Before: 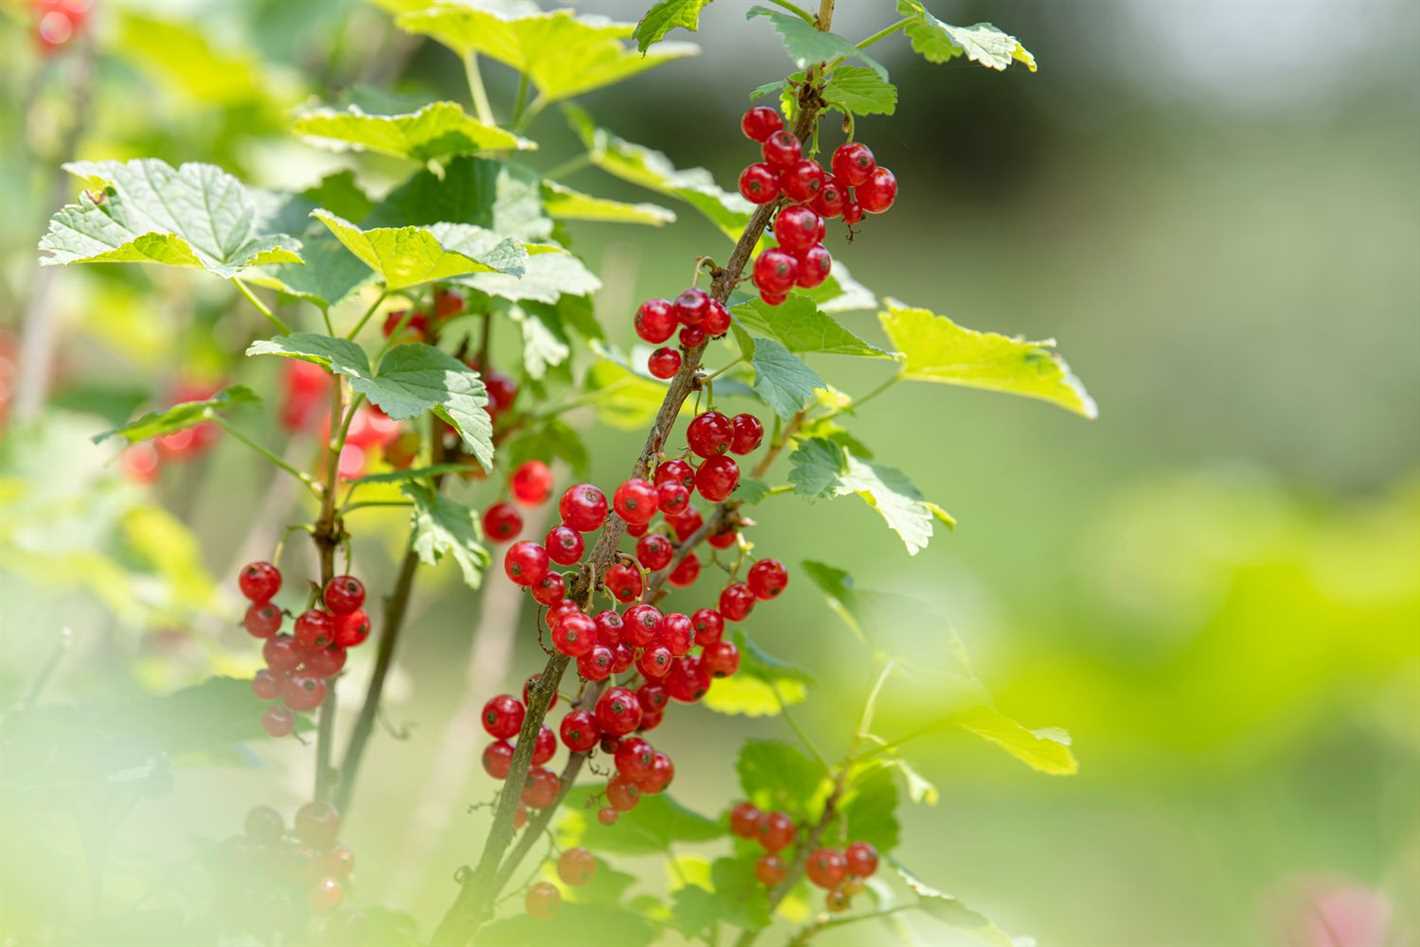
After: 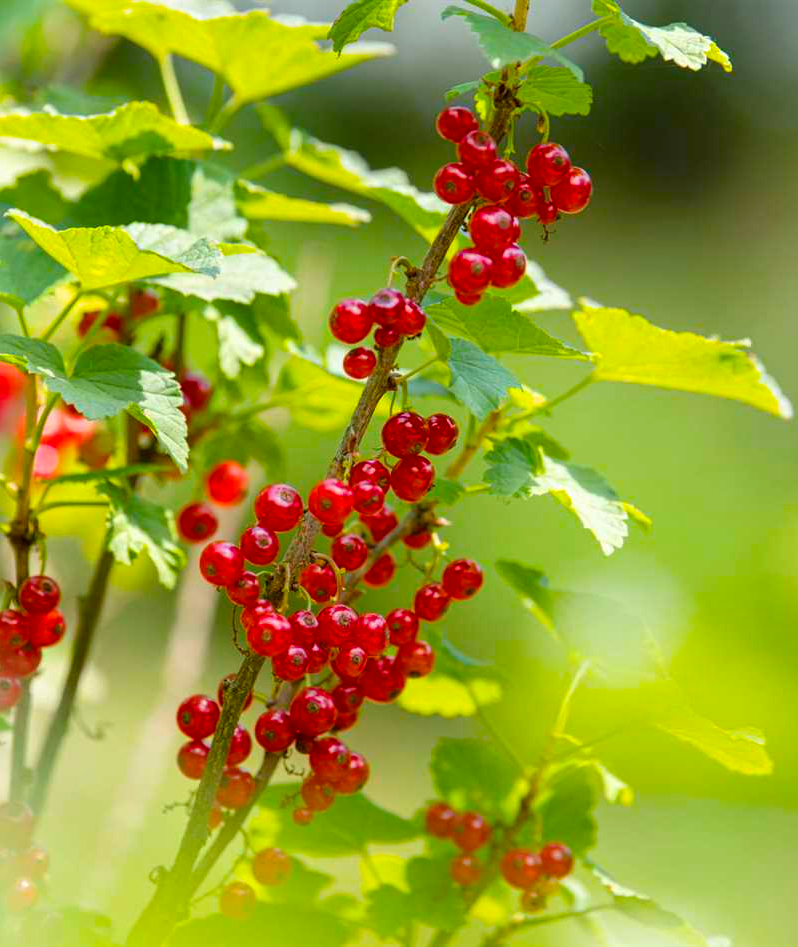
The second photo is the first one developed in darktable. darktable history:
crop: left 21.496%, right 22.254%
tone equalizer: on, module defaults
color balance rgb: linear chroma grading › global chroma 15%, perceptual saturation grading › global saturation 30%
